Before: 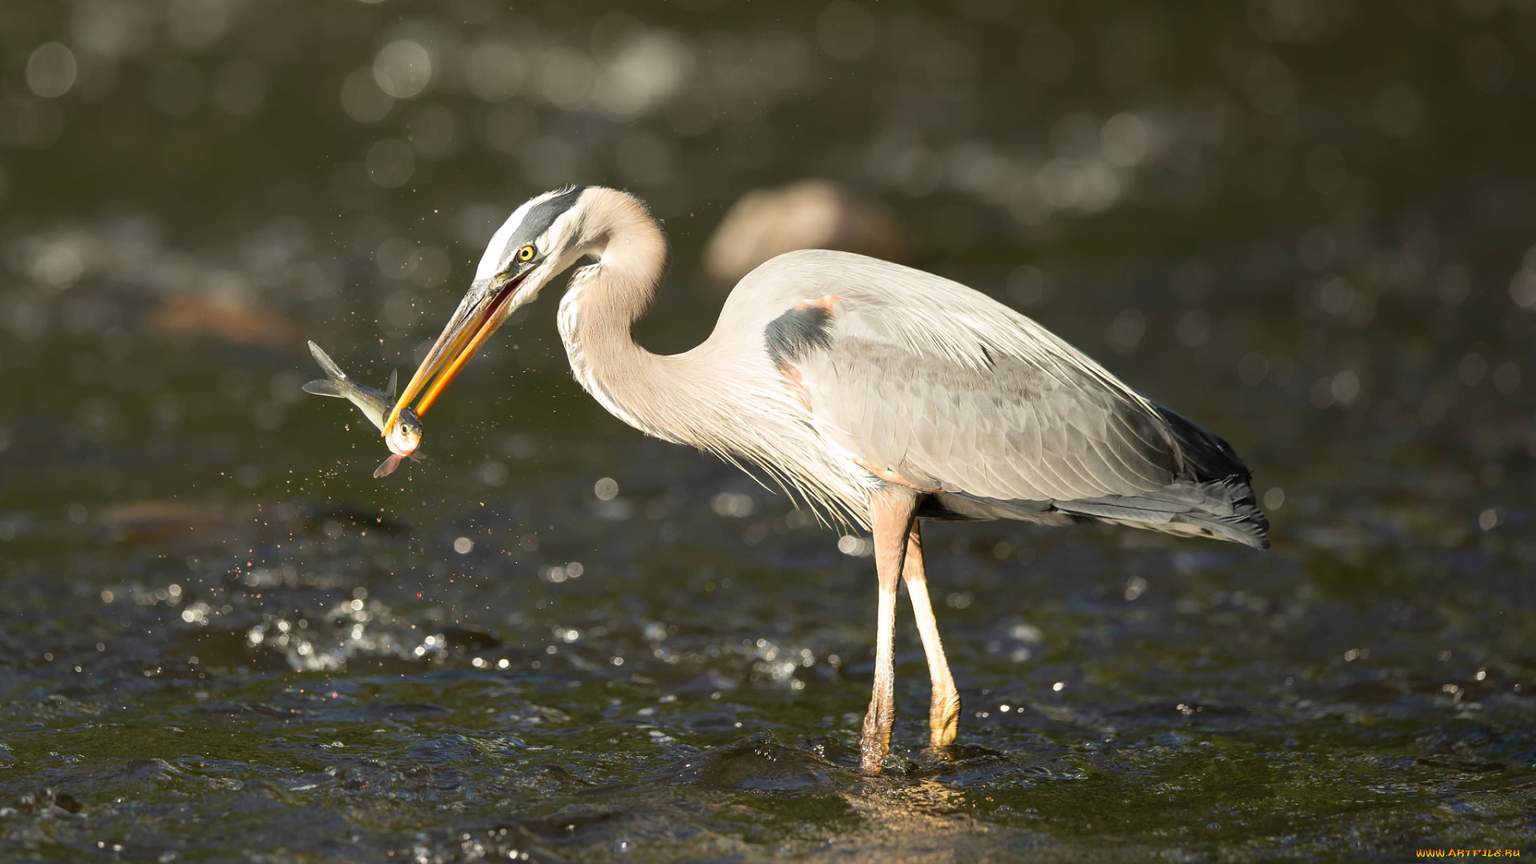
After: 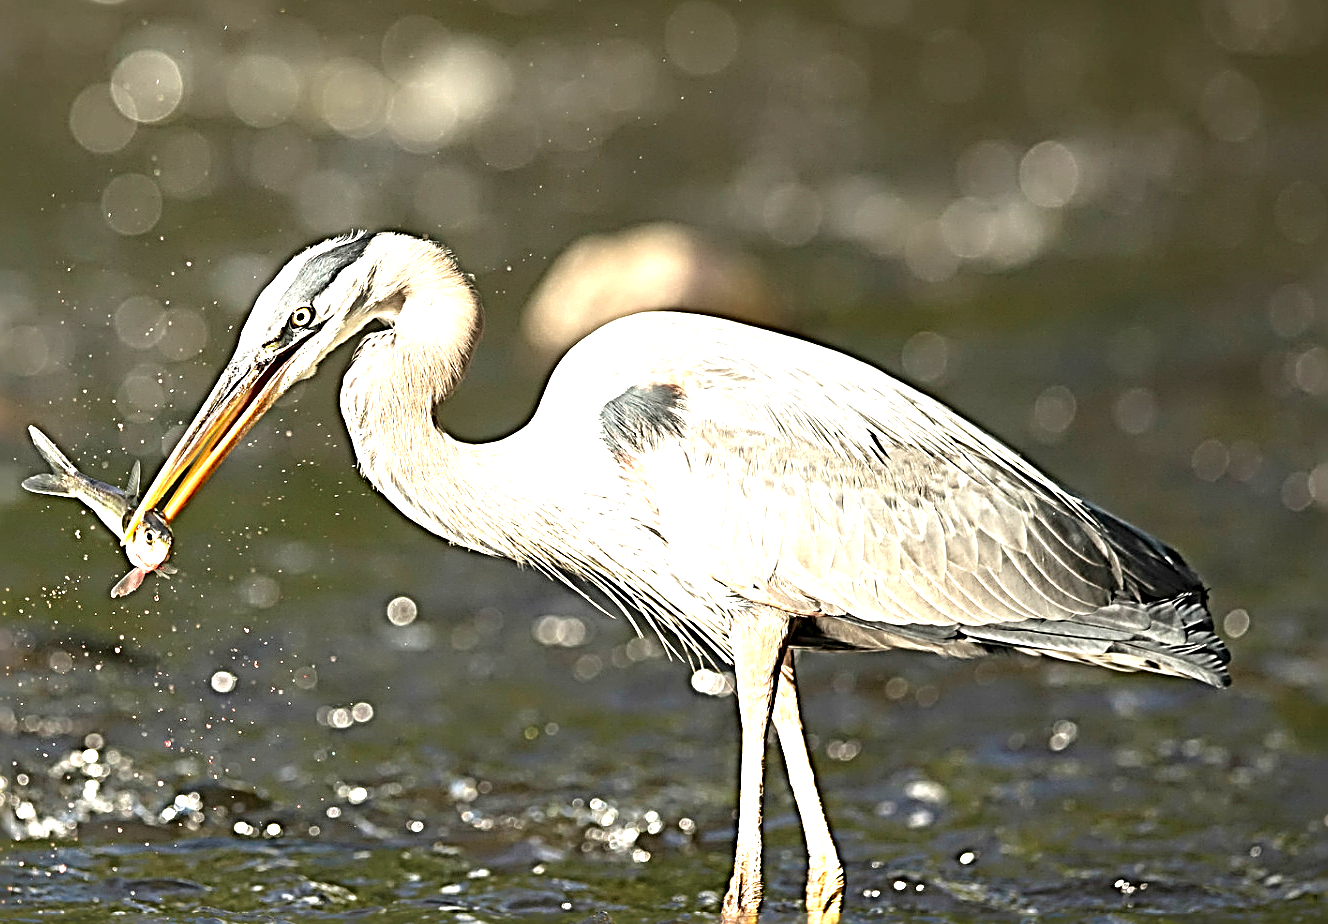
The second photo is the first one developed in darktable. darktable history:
crop: left 18.57%, right 12.248%, bottom 14.373%
sharpen: radius 4.038, amount 1.991
exposure: black level correction 0, exposure 1.096 EV, compensate highlight preservation false
